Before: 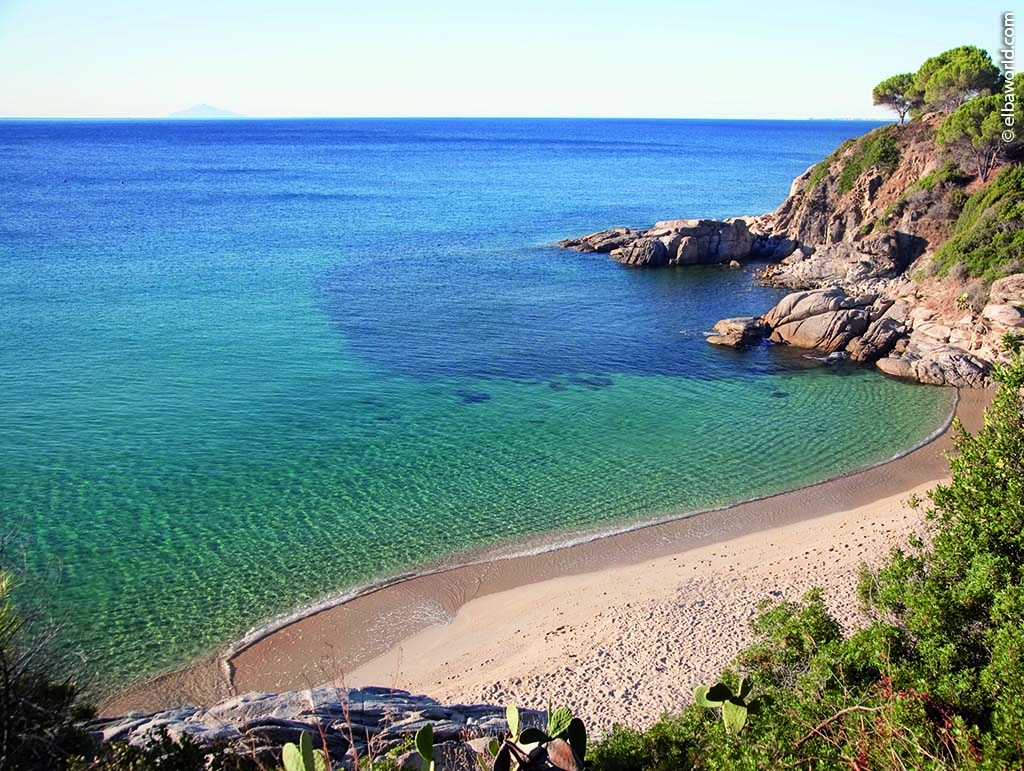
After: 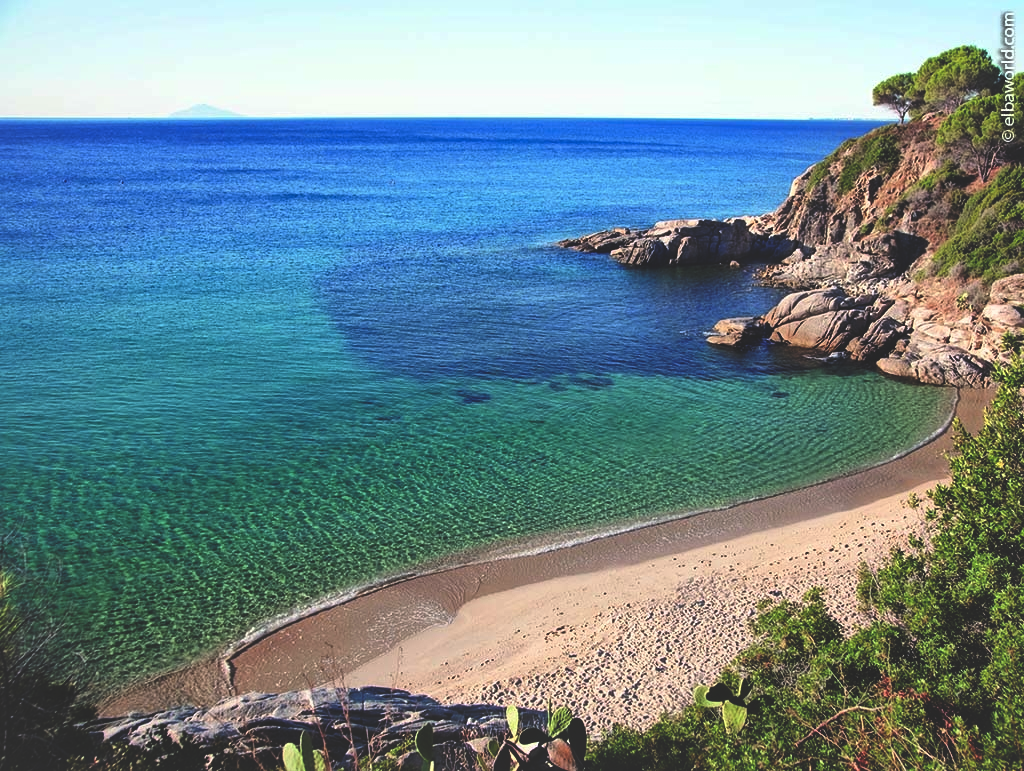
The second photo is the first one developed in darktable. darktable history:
rgb curve: curves: ch0 [(0, 0.186) (0.314, 0.284) (0.775, 0.708) (1, 1)], compensate middle gray true, preserve colors none
local contrast: mode bilateral grid, contrast 20, coarseness 50, detail 141%, midtone range 0.2
